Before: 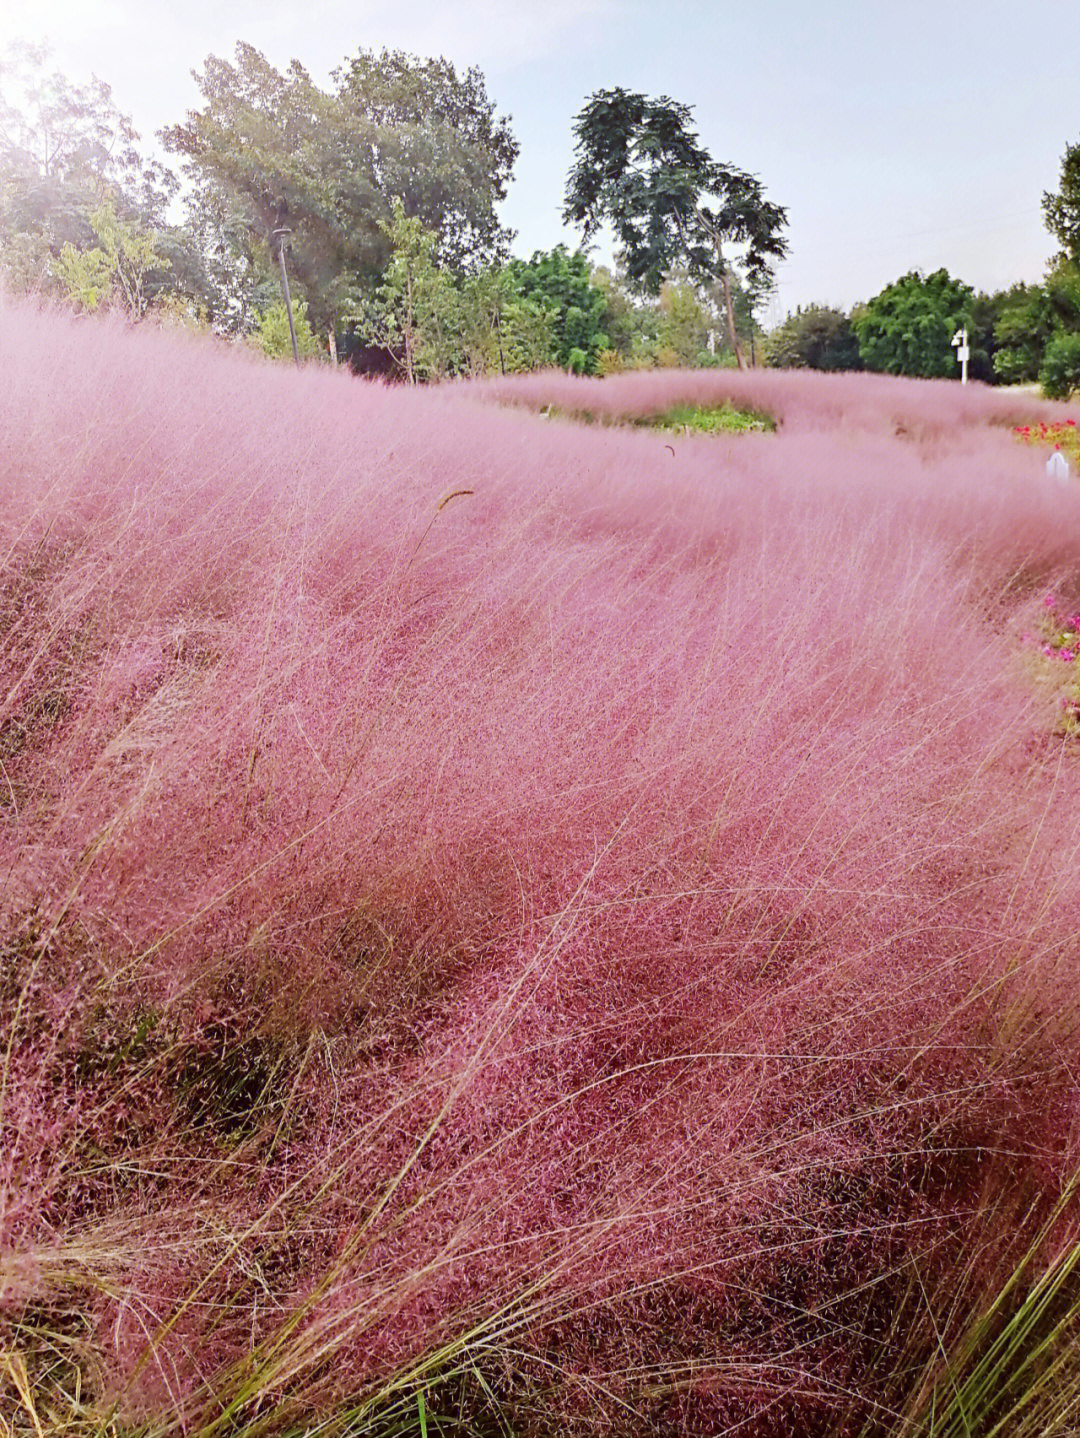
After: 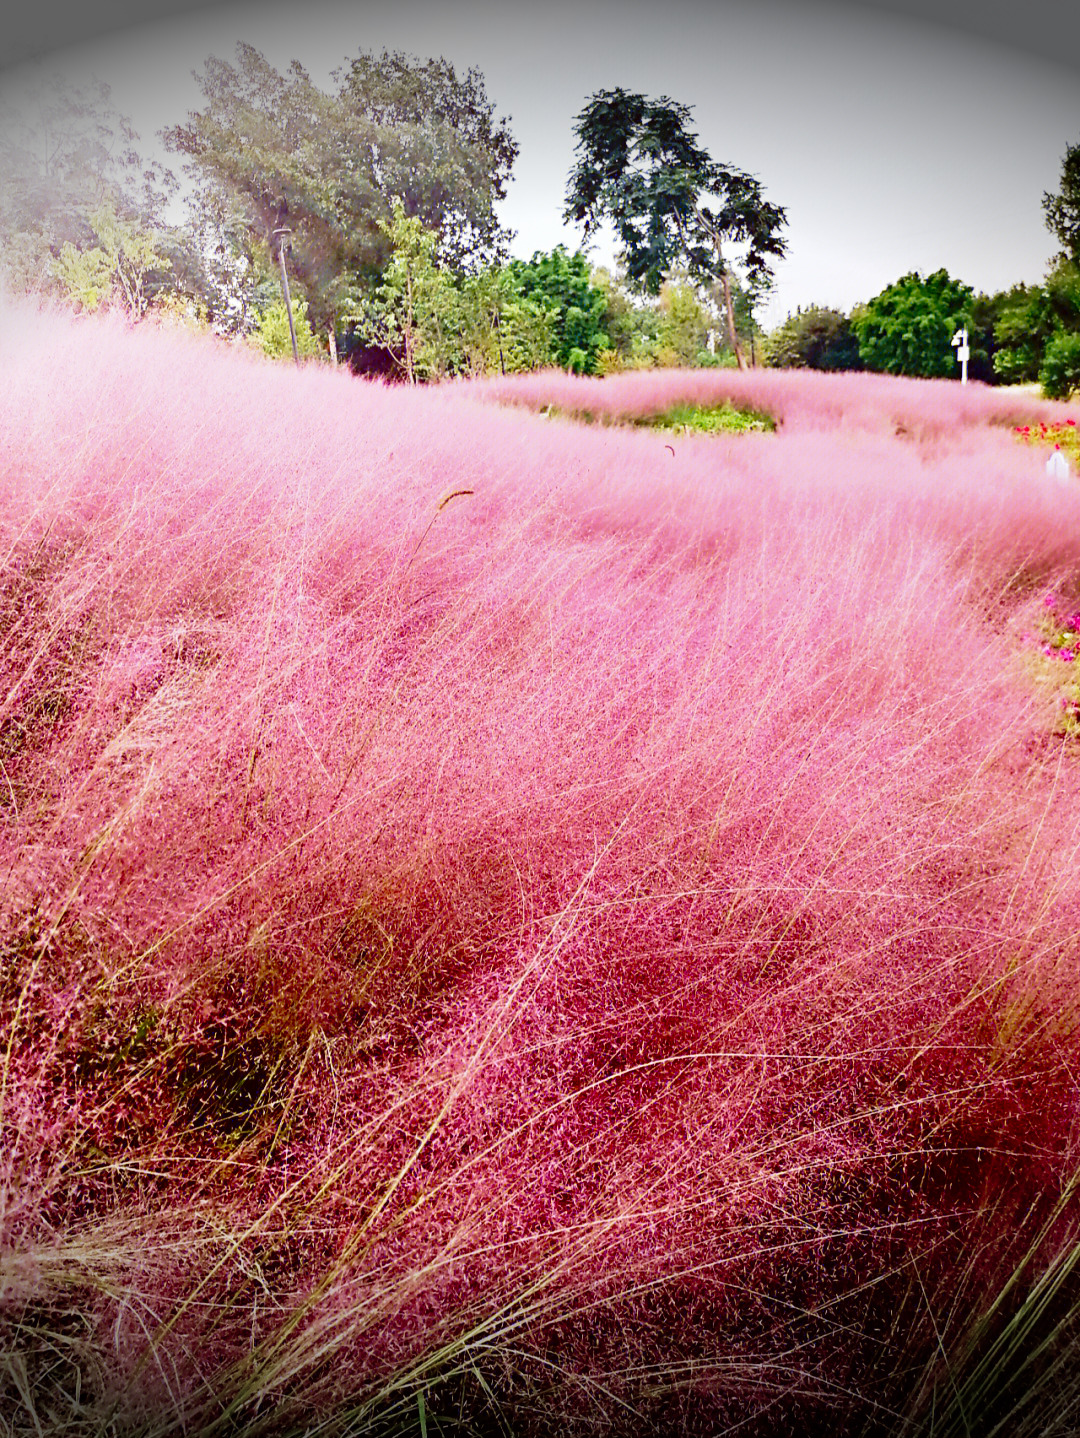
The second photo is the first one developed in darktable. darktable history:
vignetting: fall-off start 100.42%, brightness -0.877, width/height ratio 1.306
velvia: strength 28.74%
base curve: curves: ch0 [(0, 0) (0.028, 0.03) (0.121, 0.232) (0.46, 0.748) (0.859, 0.968) (1, 1)], preserve colors none
contrast brightness saturation: brightness -0.247, saturation 0.203
